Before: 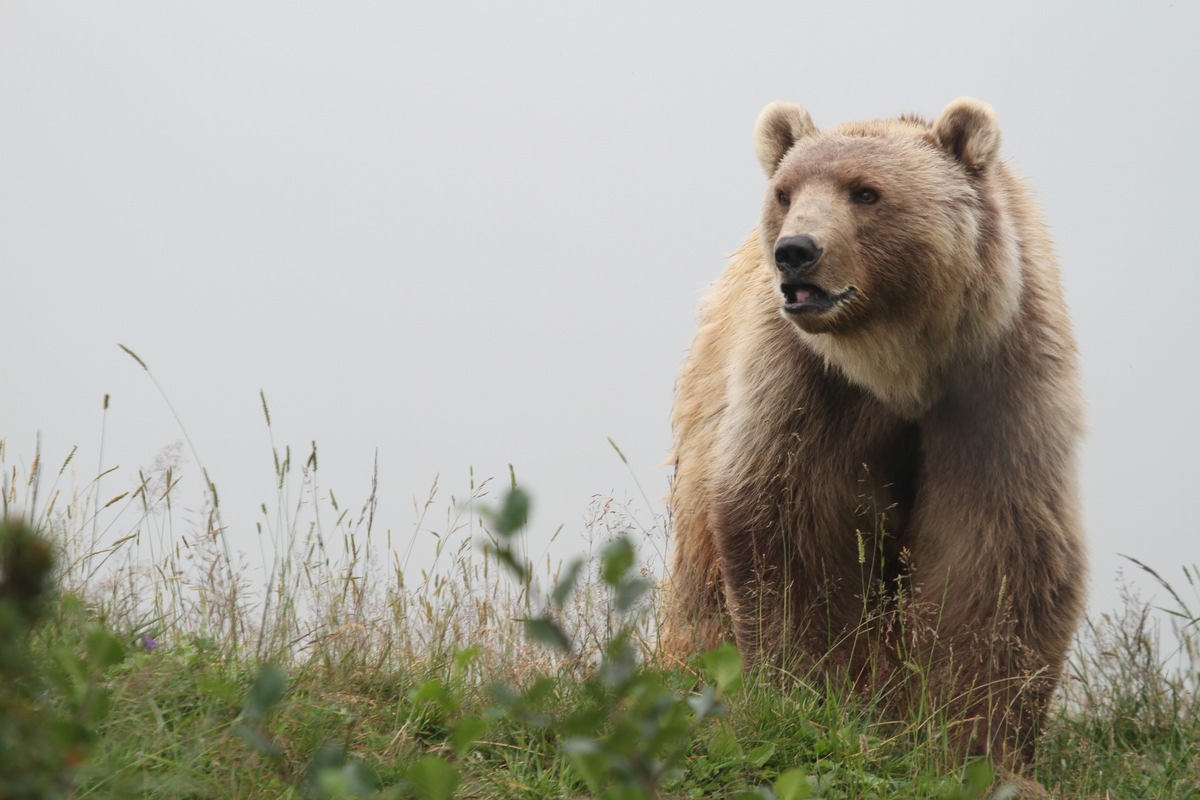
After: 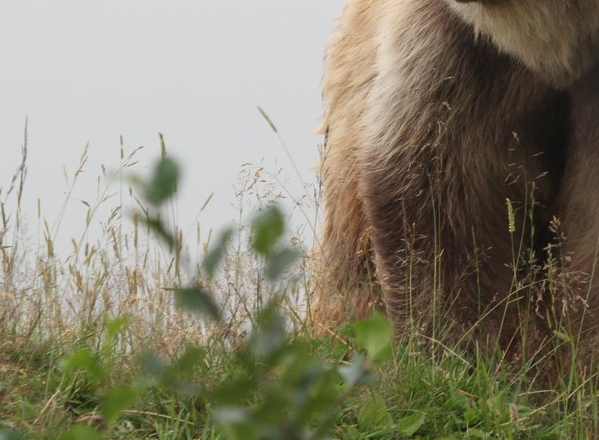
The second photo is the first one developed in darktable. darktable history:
crop: left 29.243%, top 41.442%, right 20.797%, bottom 3.482%
